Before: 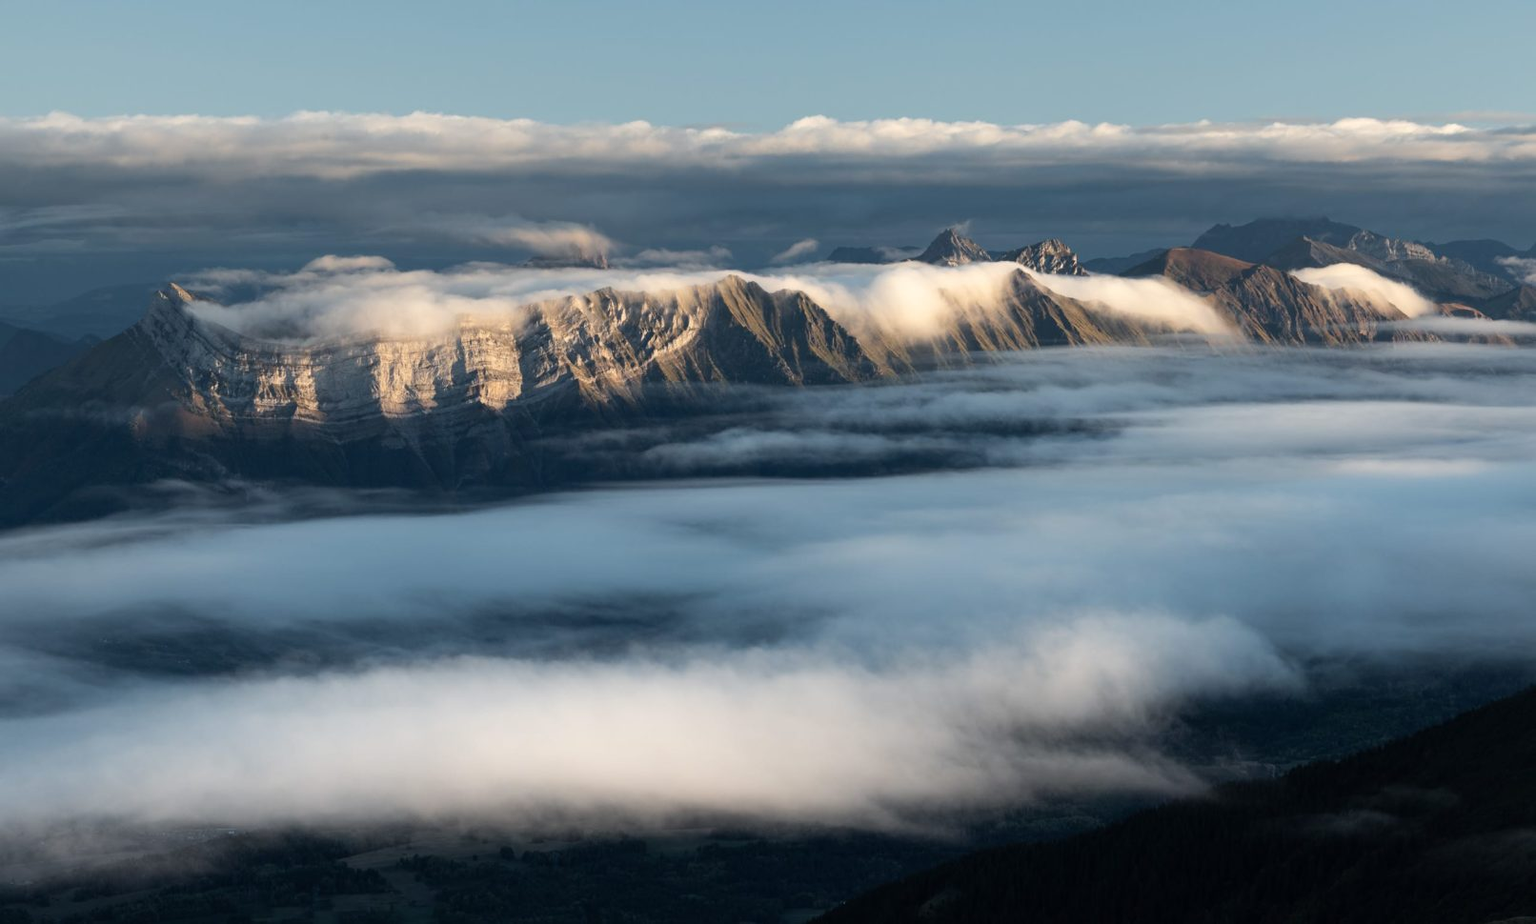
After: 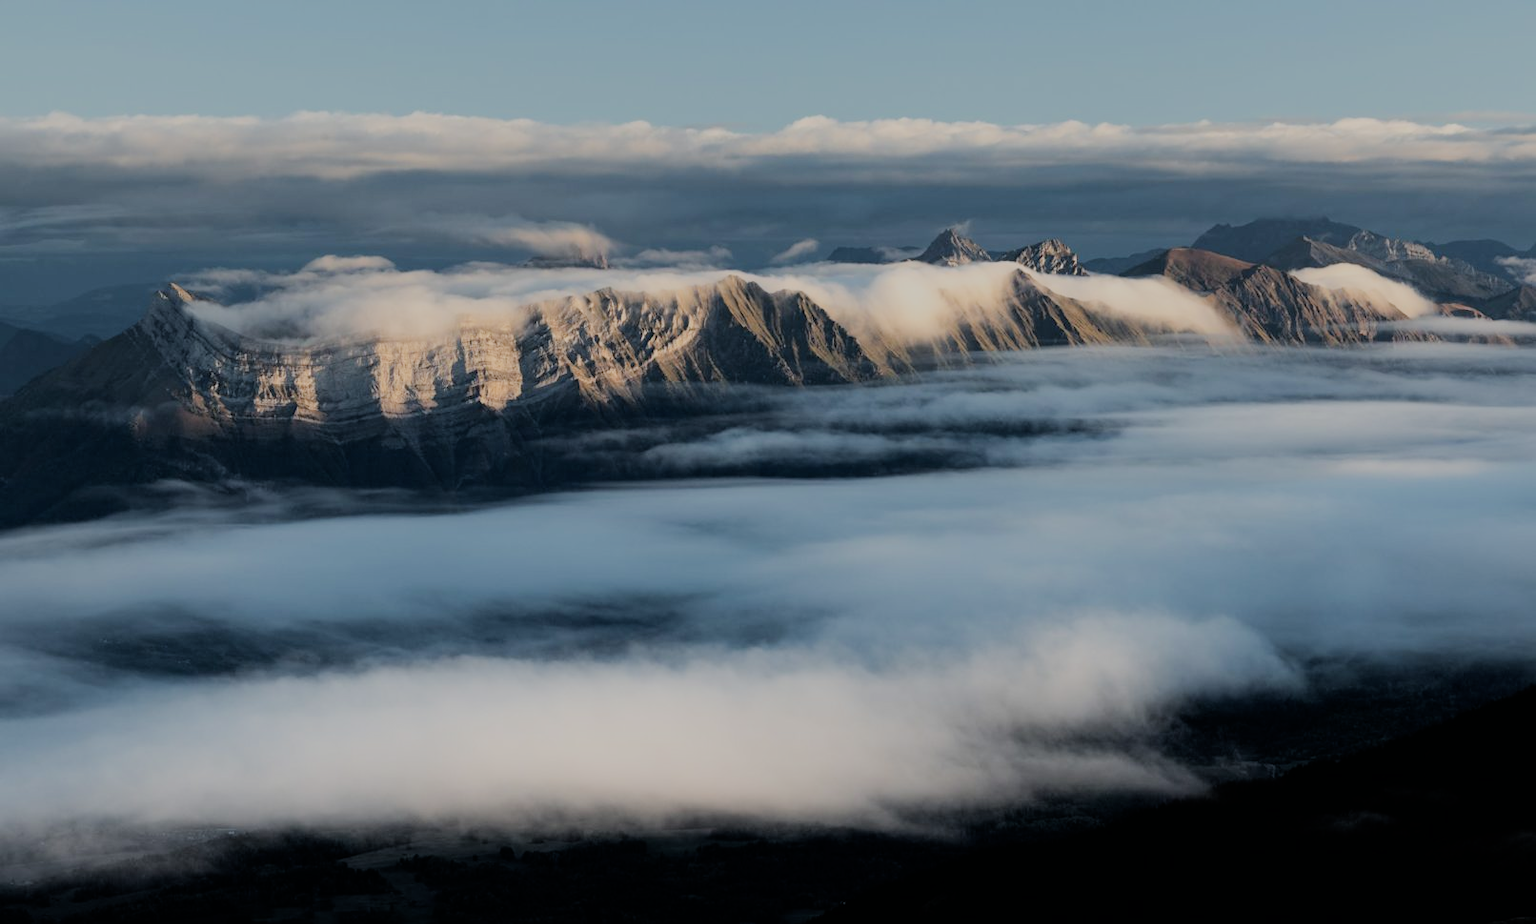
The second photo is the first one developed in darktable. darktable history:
filmic rgb: black relative exposure -6.15 EV, white relative exposure 6.96 EV, hardness 2.27
